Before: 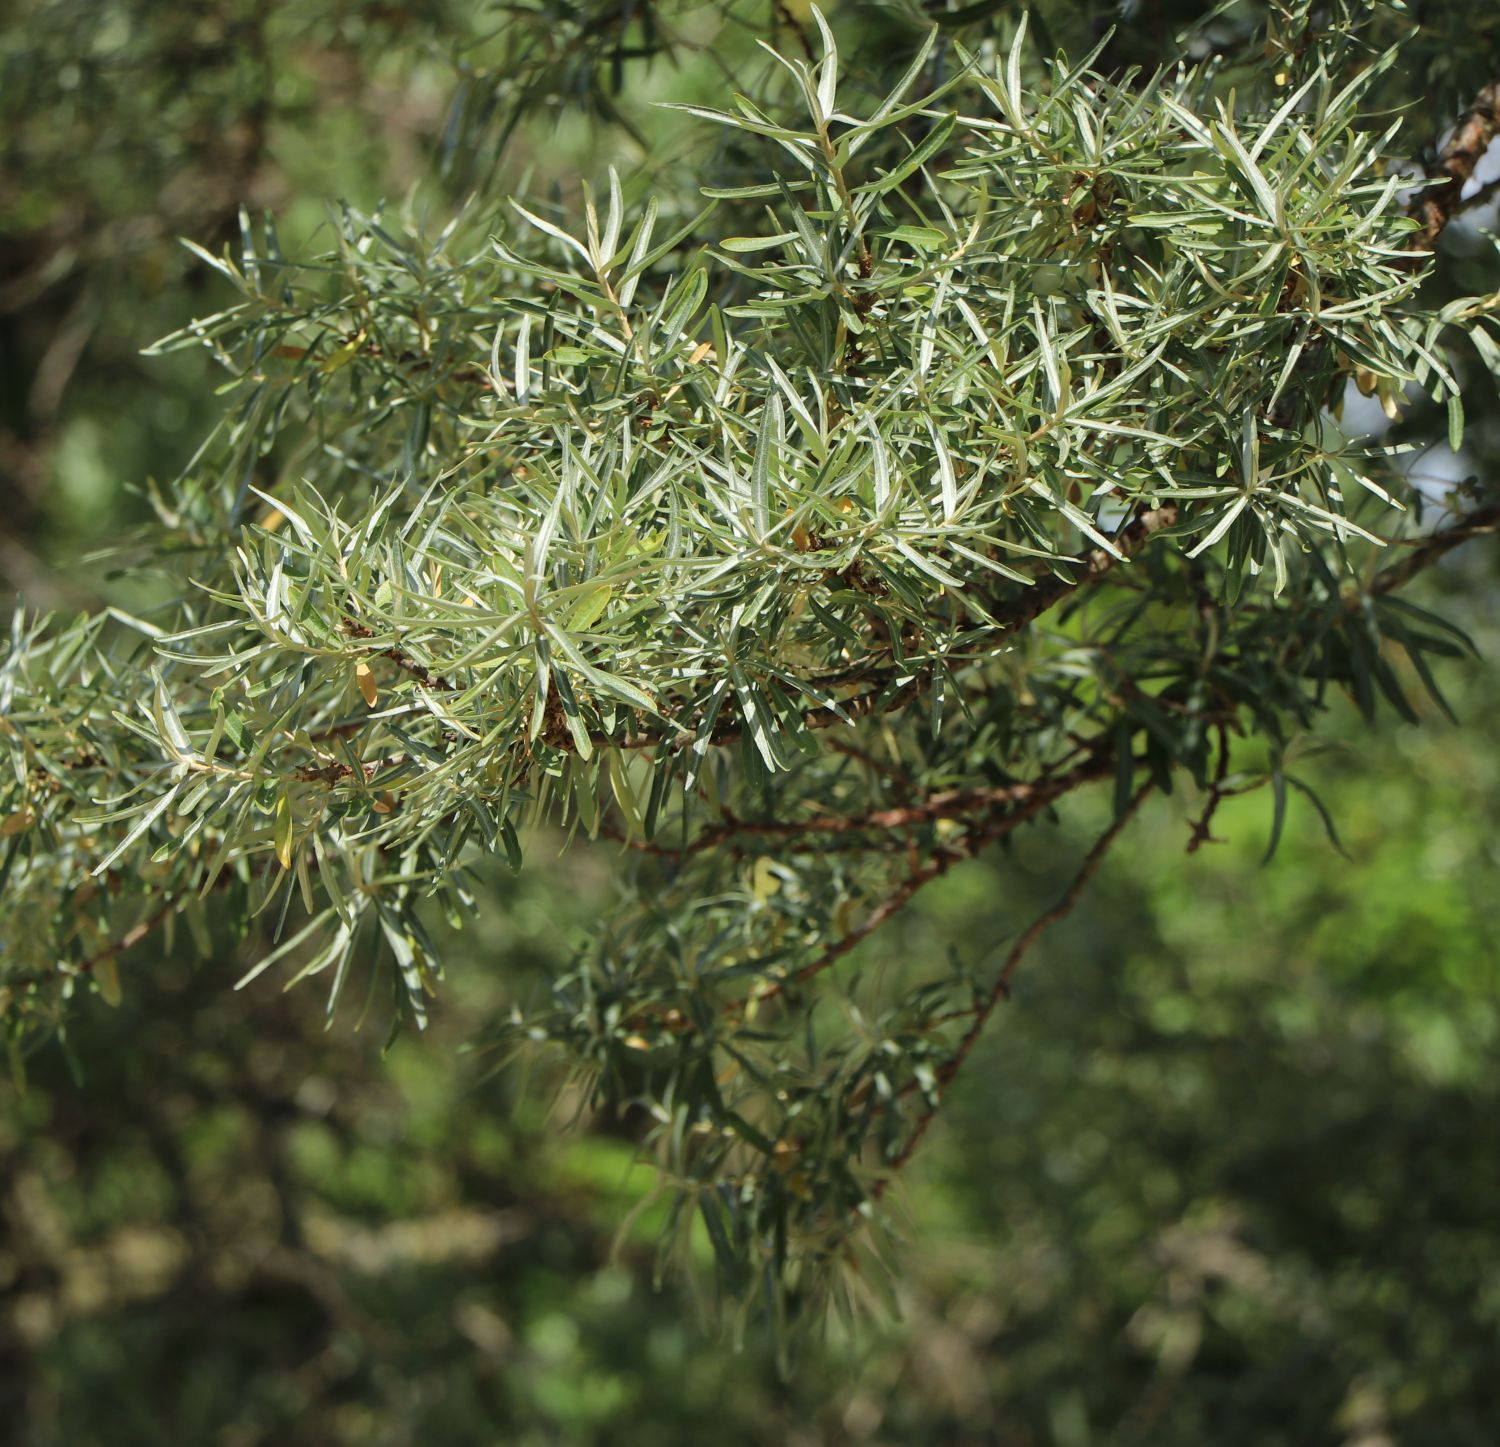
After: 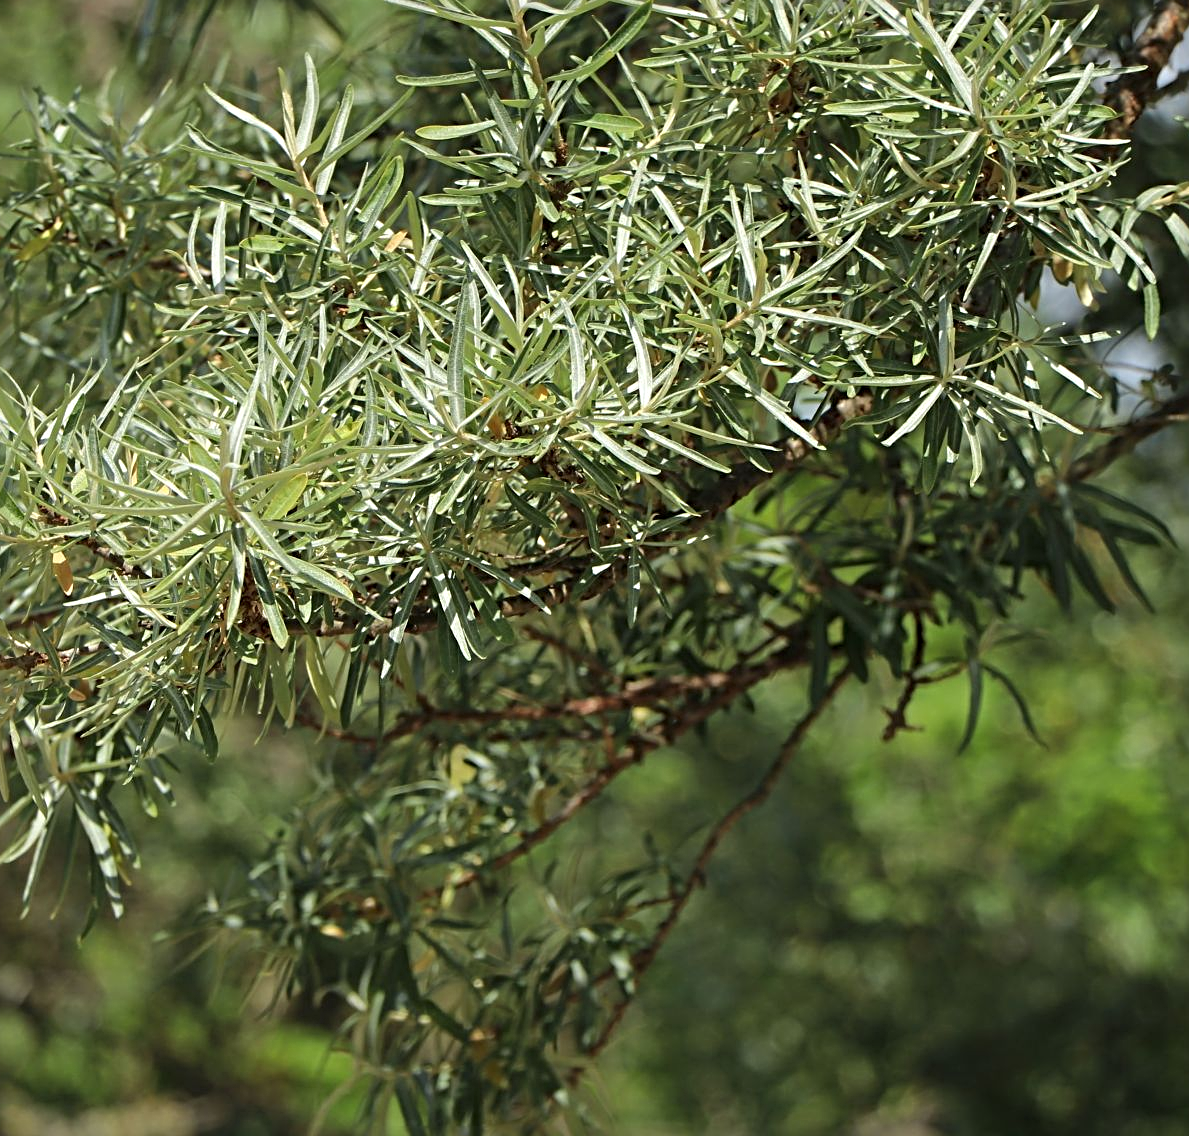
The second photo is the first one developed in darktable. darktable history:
crop and rotate: left 20.299%, top 7.808%, right 0.382%, bottom 13.632%
sharpen: radius 3.954
